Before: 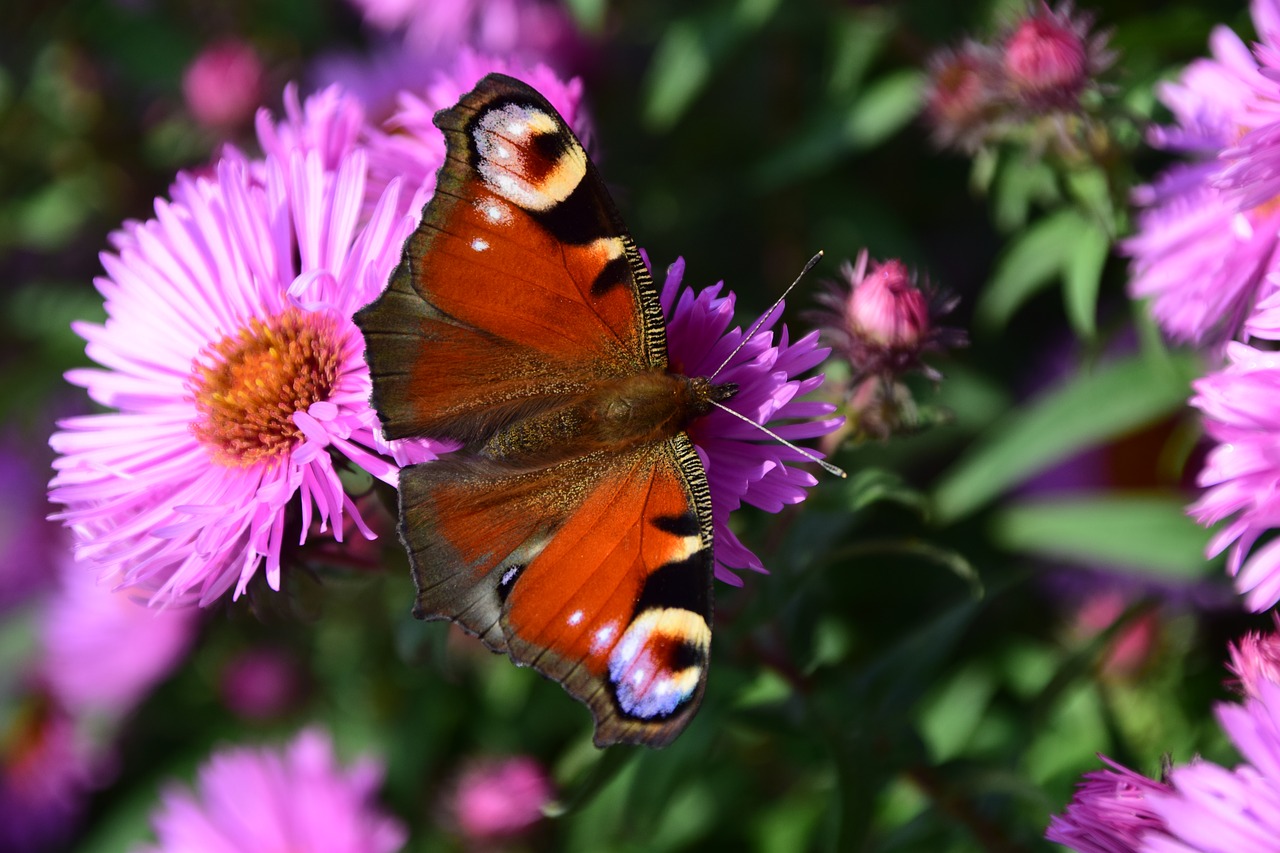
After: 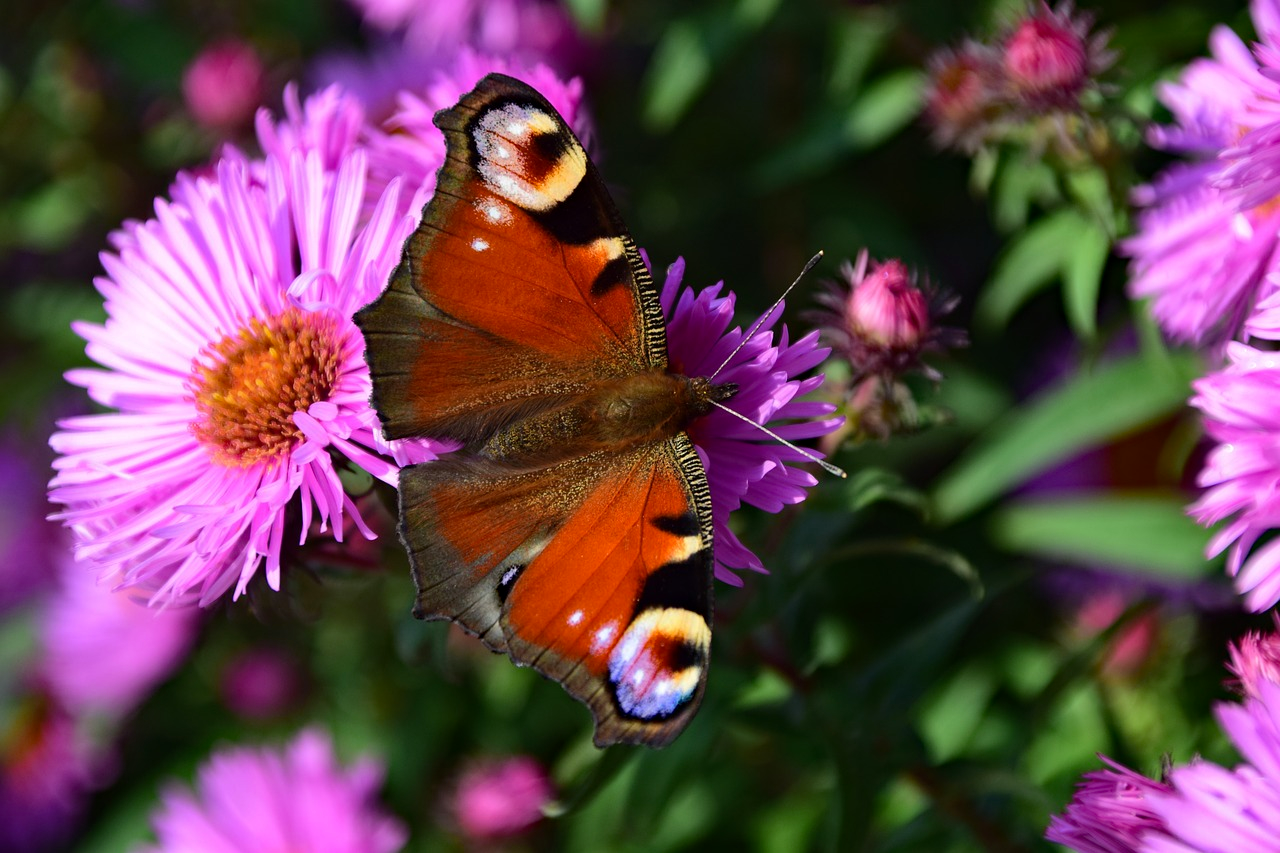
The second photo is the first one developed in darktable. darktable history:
haze removal: strength 0.295, distance 0.25, adaptive false
